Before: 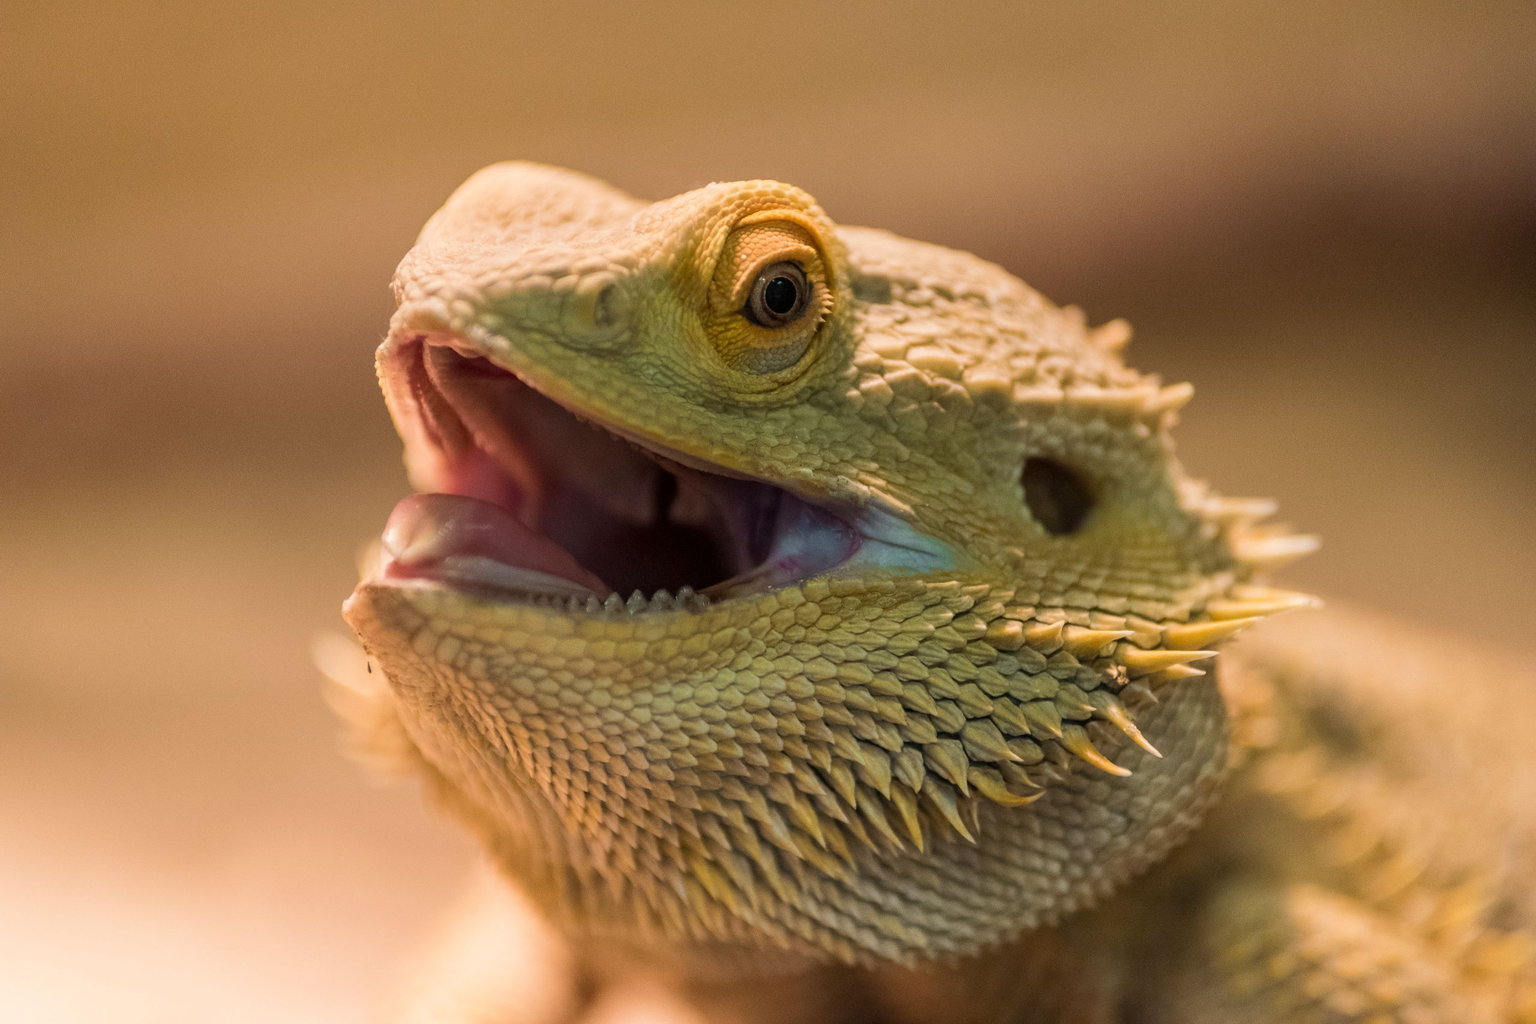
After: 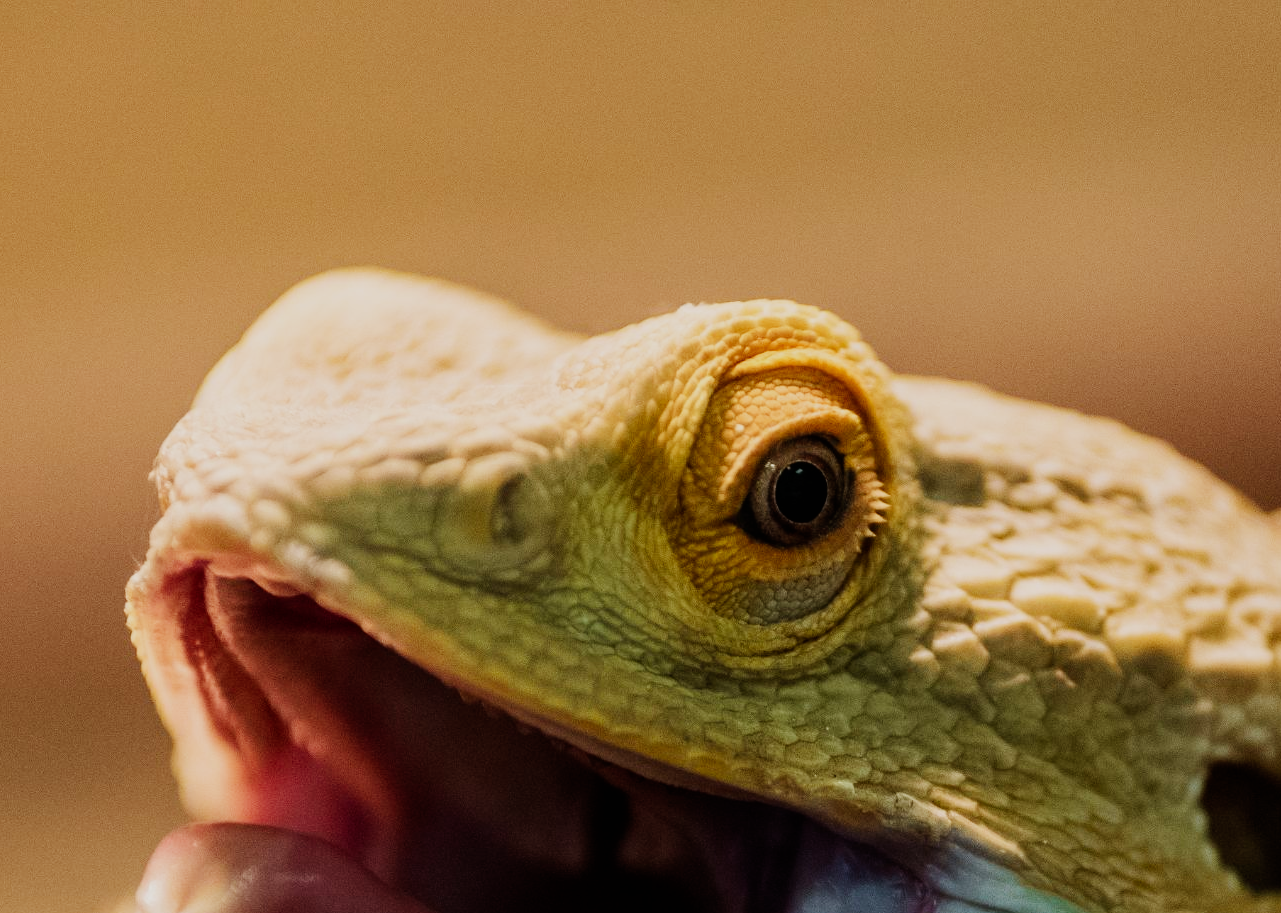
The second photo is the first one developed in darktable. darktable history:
crop: left 19.556%, right 30.401%, bottom 46.458%
sigmoid: contrast 1.7, skew -0.2, preserve hue 0%, red attenuation 0.1, red rotation 0.035, green attenuation 0.1, green rotation -0.017, blue attenuation 0.15, blue rotation -0.052, base primaries Rec2020
